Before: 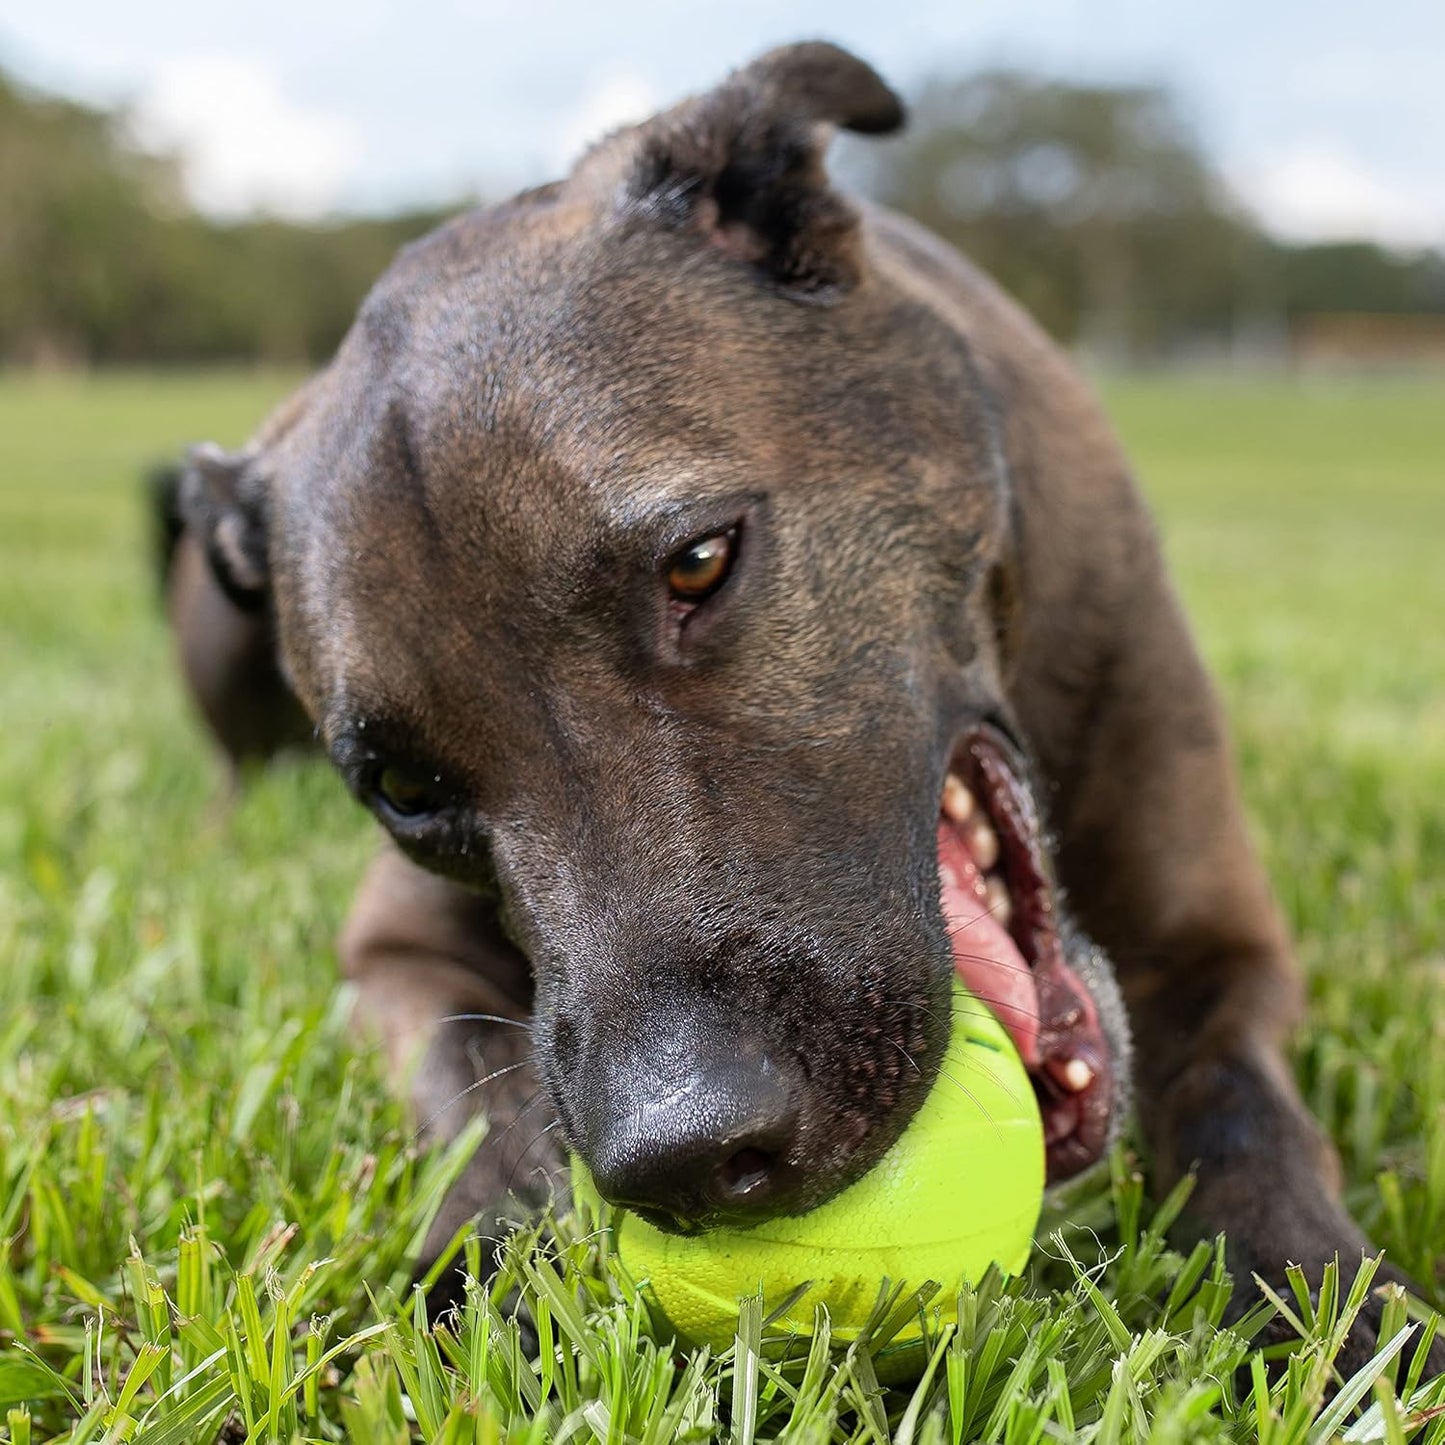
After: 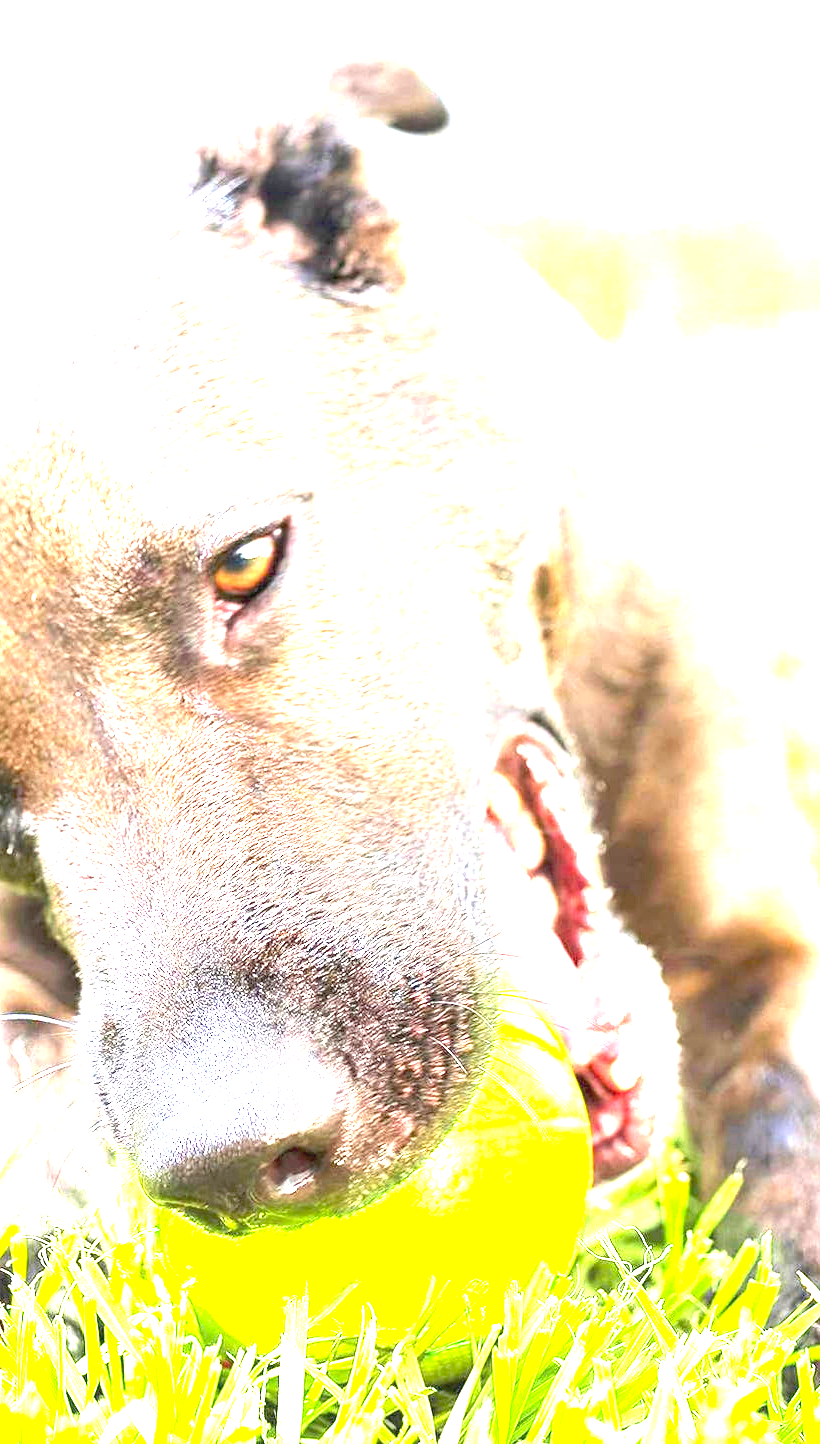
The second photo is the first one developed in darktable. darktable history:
crop: left 31.445%, top 0.004%, right 11.806%
contrast brightness saturation: contrast 0.028, brightness 0.068, saturation 0.135
exposure: black level correction 0, exposure 4.03 EV, compensate highlight preservation false
